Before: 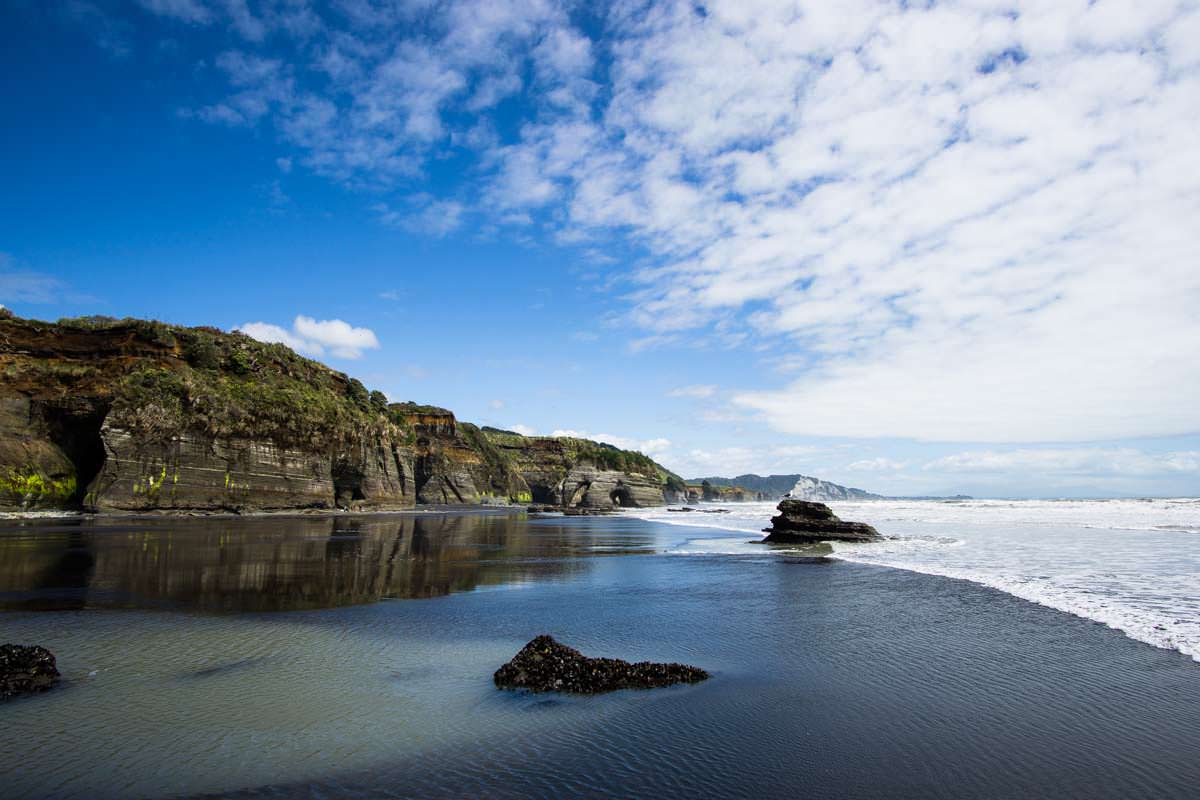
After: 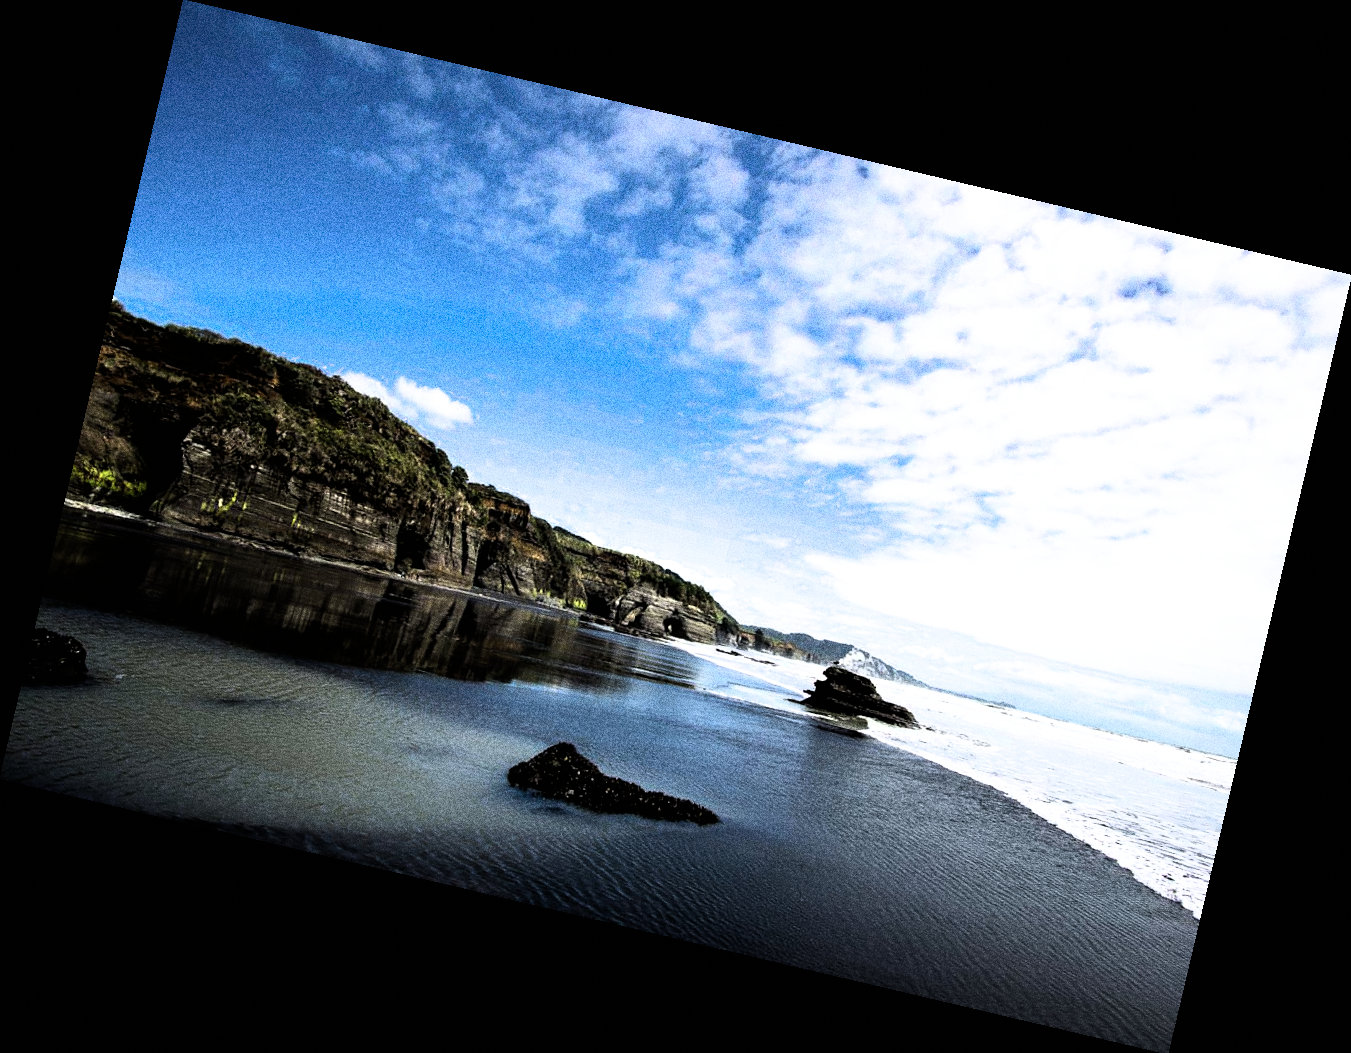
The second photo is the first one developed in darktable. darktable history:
rotate and perspective: rotation 13.27°, automatic cropping off
filmic rgb: black relative exposure -8.2 EV, white relative exposure 2.2 EV, threshold 3 EV, hardness 7.11, latitude 85.74%, contrast 1.696, highlights saturation mix -4%, shadows ↔ highlights balance -2.69%, color science v5 (2021), contrast in shadows safe, contrast in highlights safe, enable highlight reconstruction true
grain: coarseness 10.62 ISO, strength 55.56%
